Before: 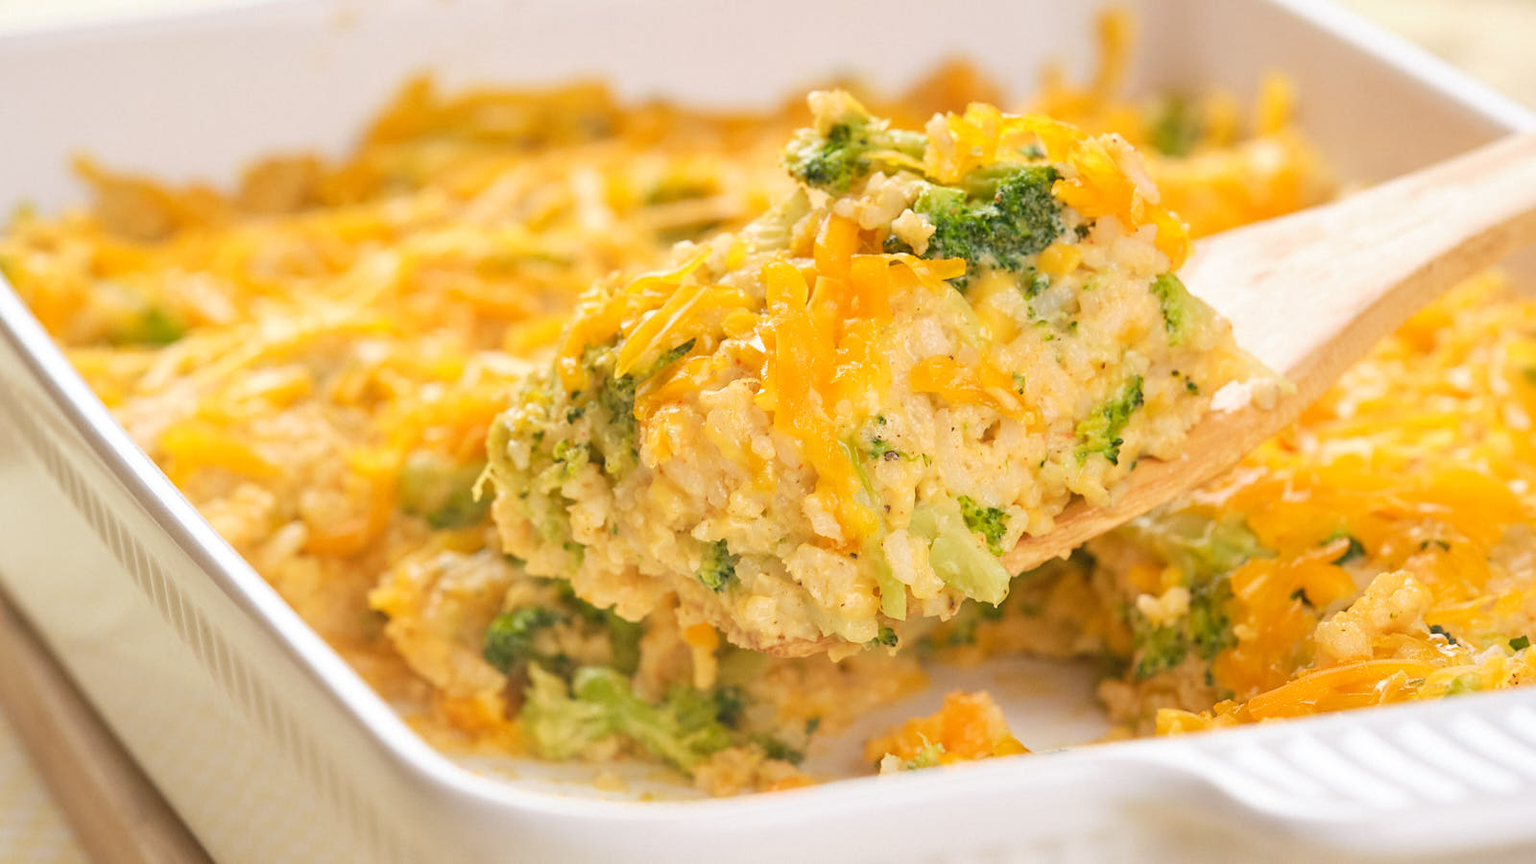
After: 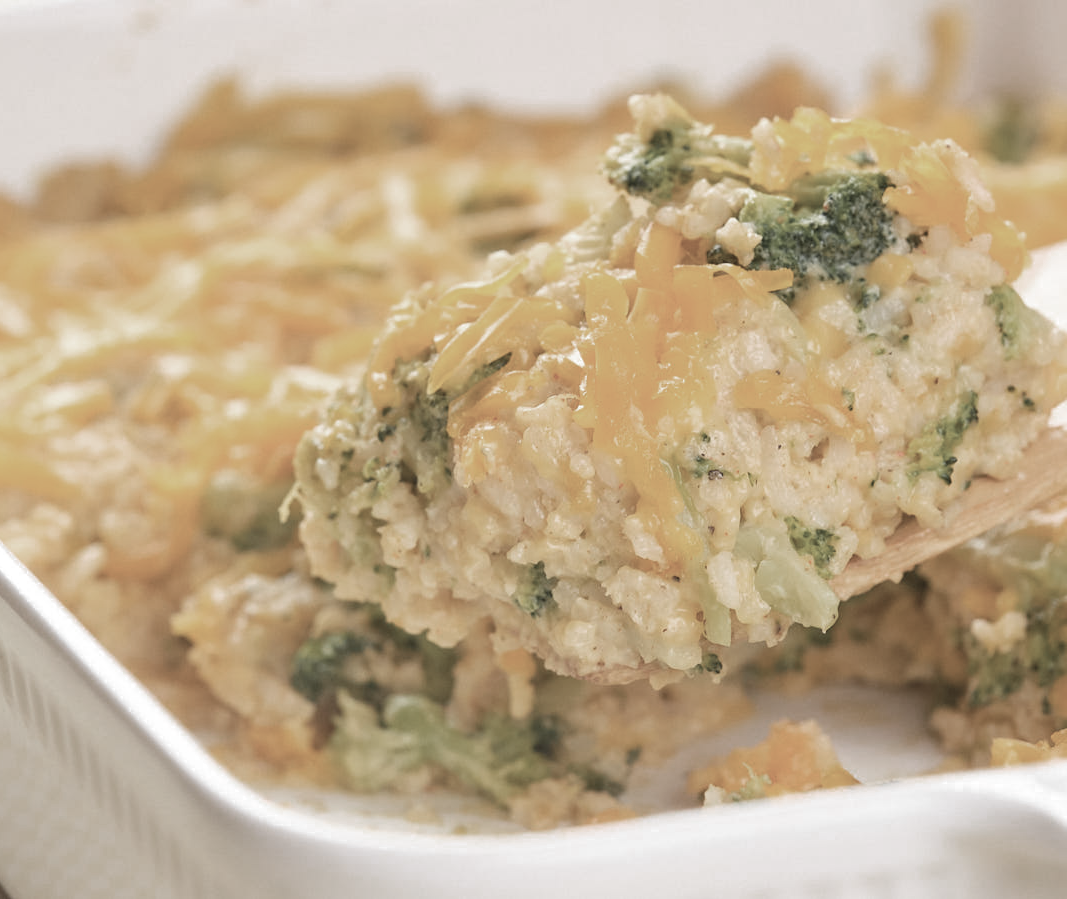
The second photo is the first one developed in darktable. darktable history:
color zones: curves: ch0 [(0, 0.613) (0.01, 0.613) (0.245, 0.448) (0.498, 0.529) (0.642, 0.665) (0.879, 0.777) (0.99, 0.613)]; ch1 [(0, 0.035) (0.121, 0.189) (0.259, 0.197) (0.415, 0.061) (0.589, 0.022) (0.732, 0.022) (0.857, 0.026) (0.991, 0.053)]
crop and rotate: left 13.41%, right 19.868%
